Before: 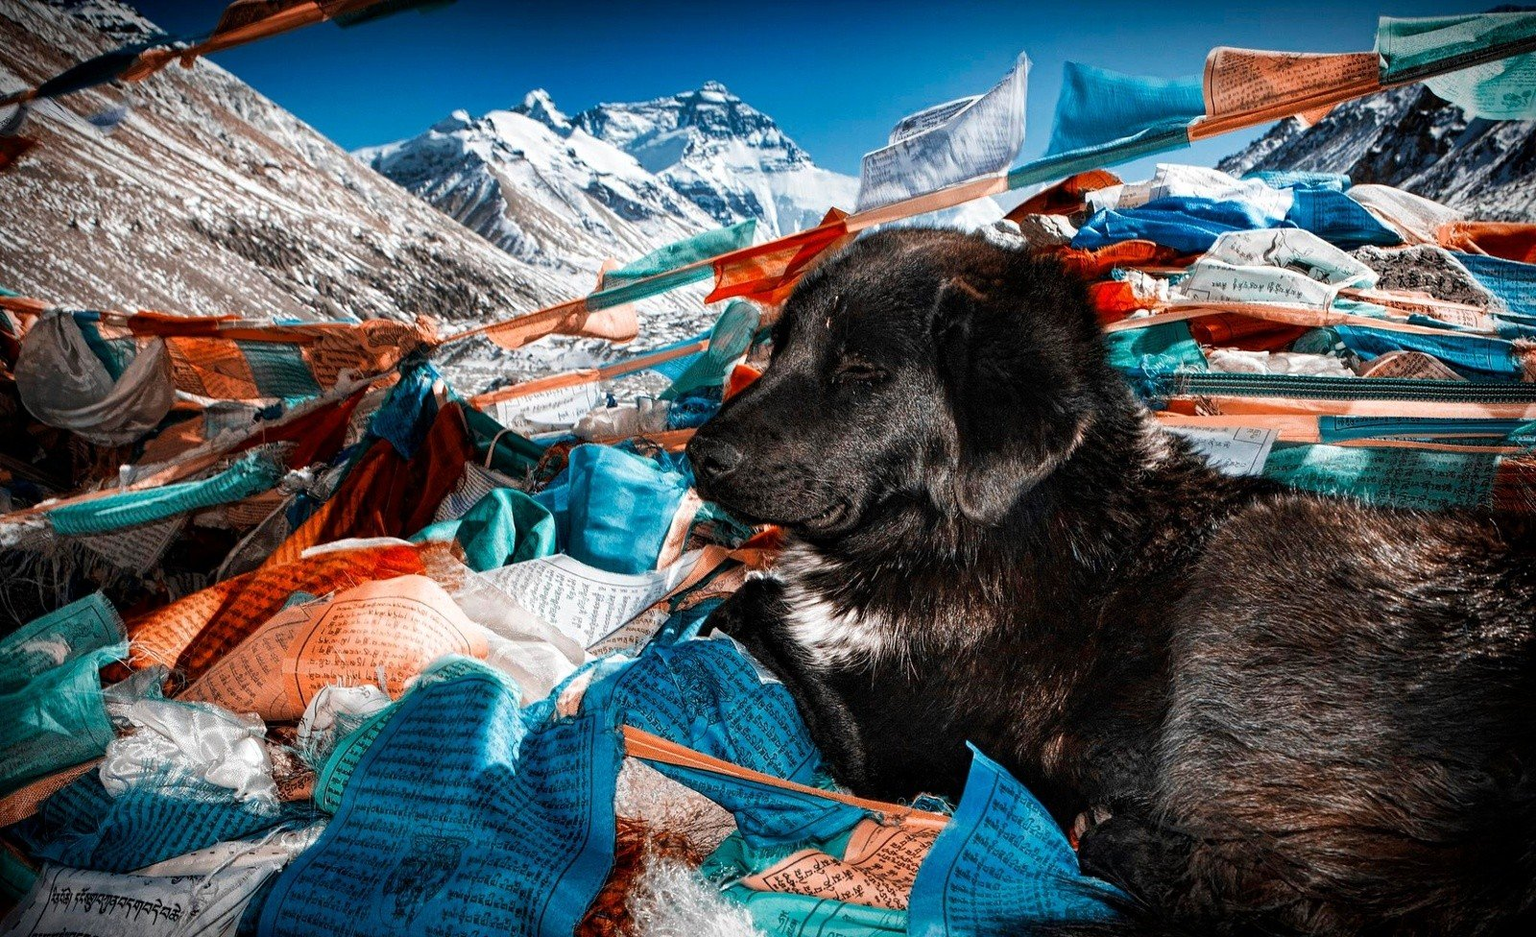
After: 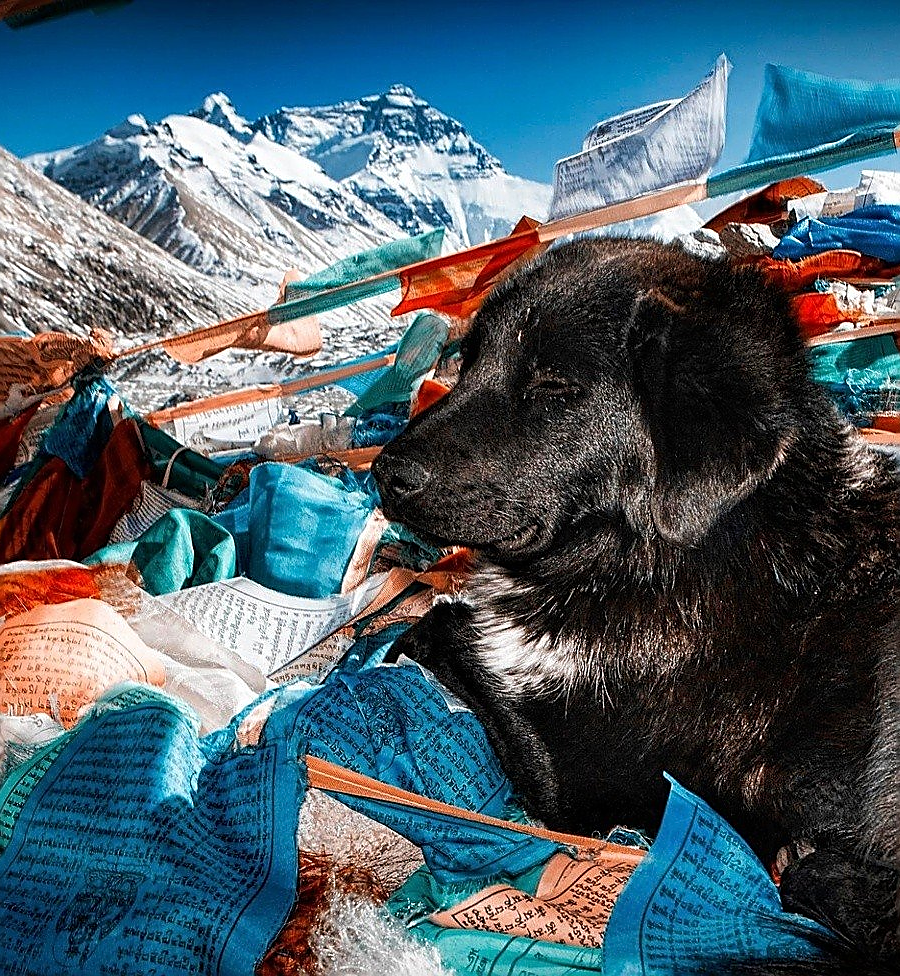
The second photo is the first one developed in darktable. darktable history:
crop: left 21.496%, right 22.254%
sharpen: radius 1.4, amount 1.25, threshold 0.7
